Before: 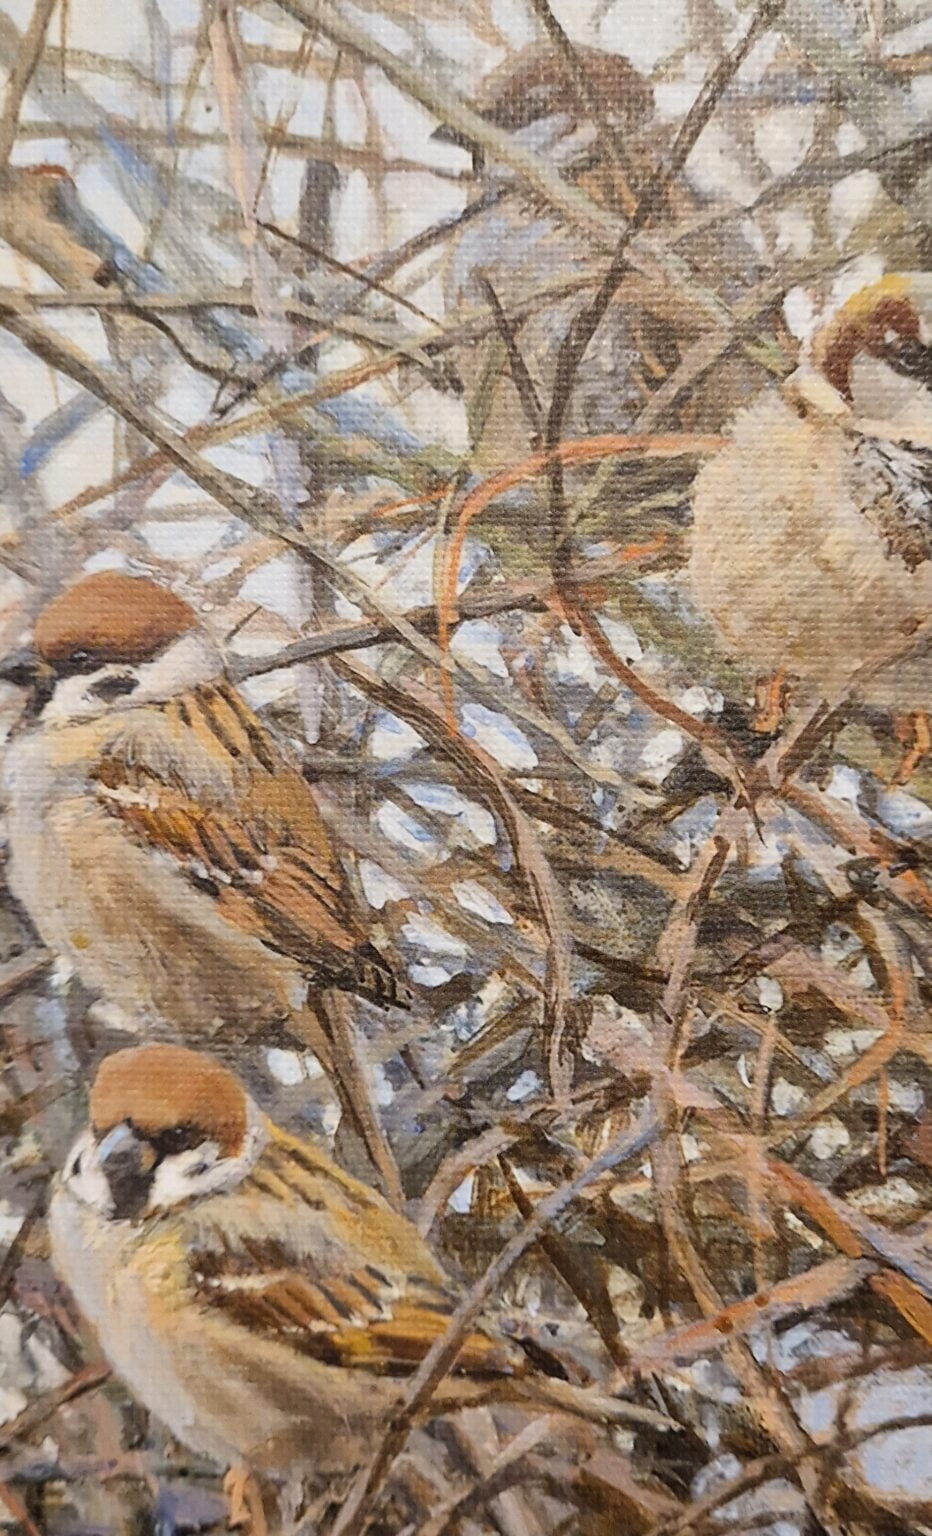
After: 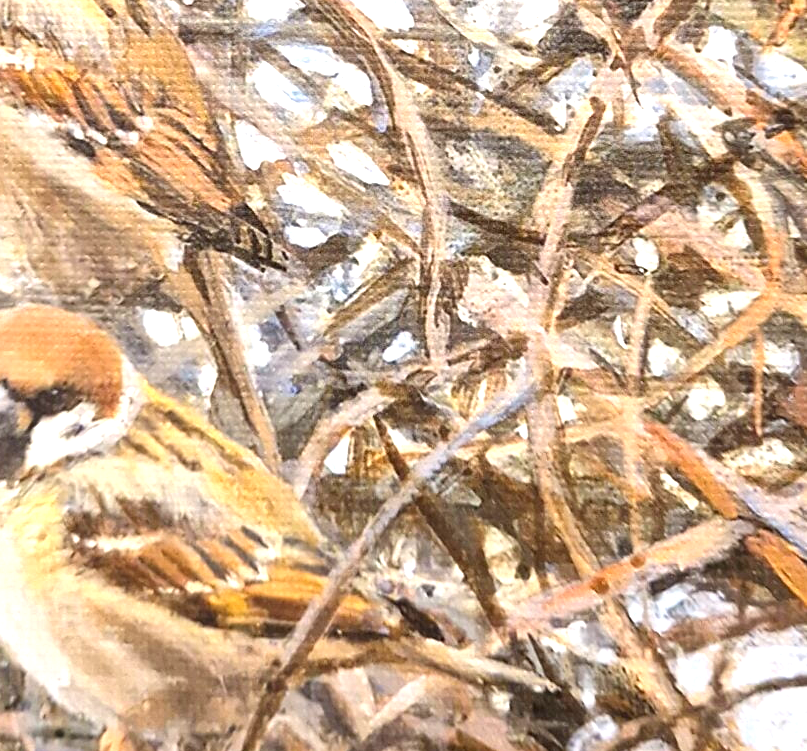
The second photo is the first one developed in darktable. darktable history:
crop and rotate: left 13.306%, top 48.129%, bottom 2.928%
exposure: exposure 1.223 EV, compensate highlight preservation false
